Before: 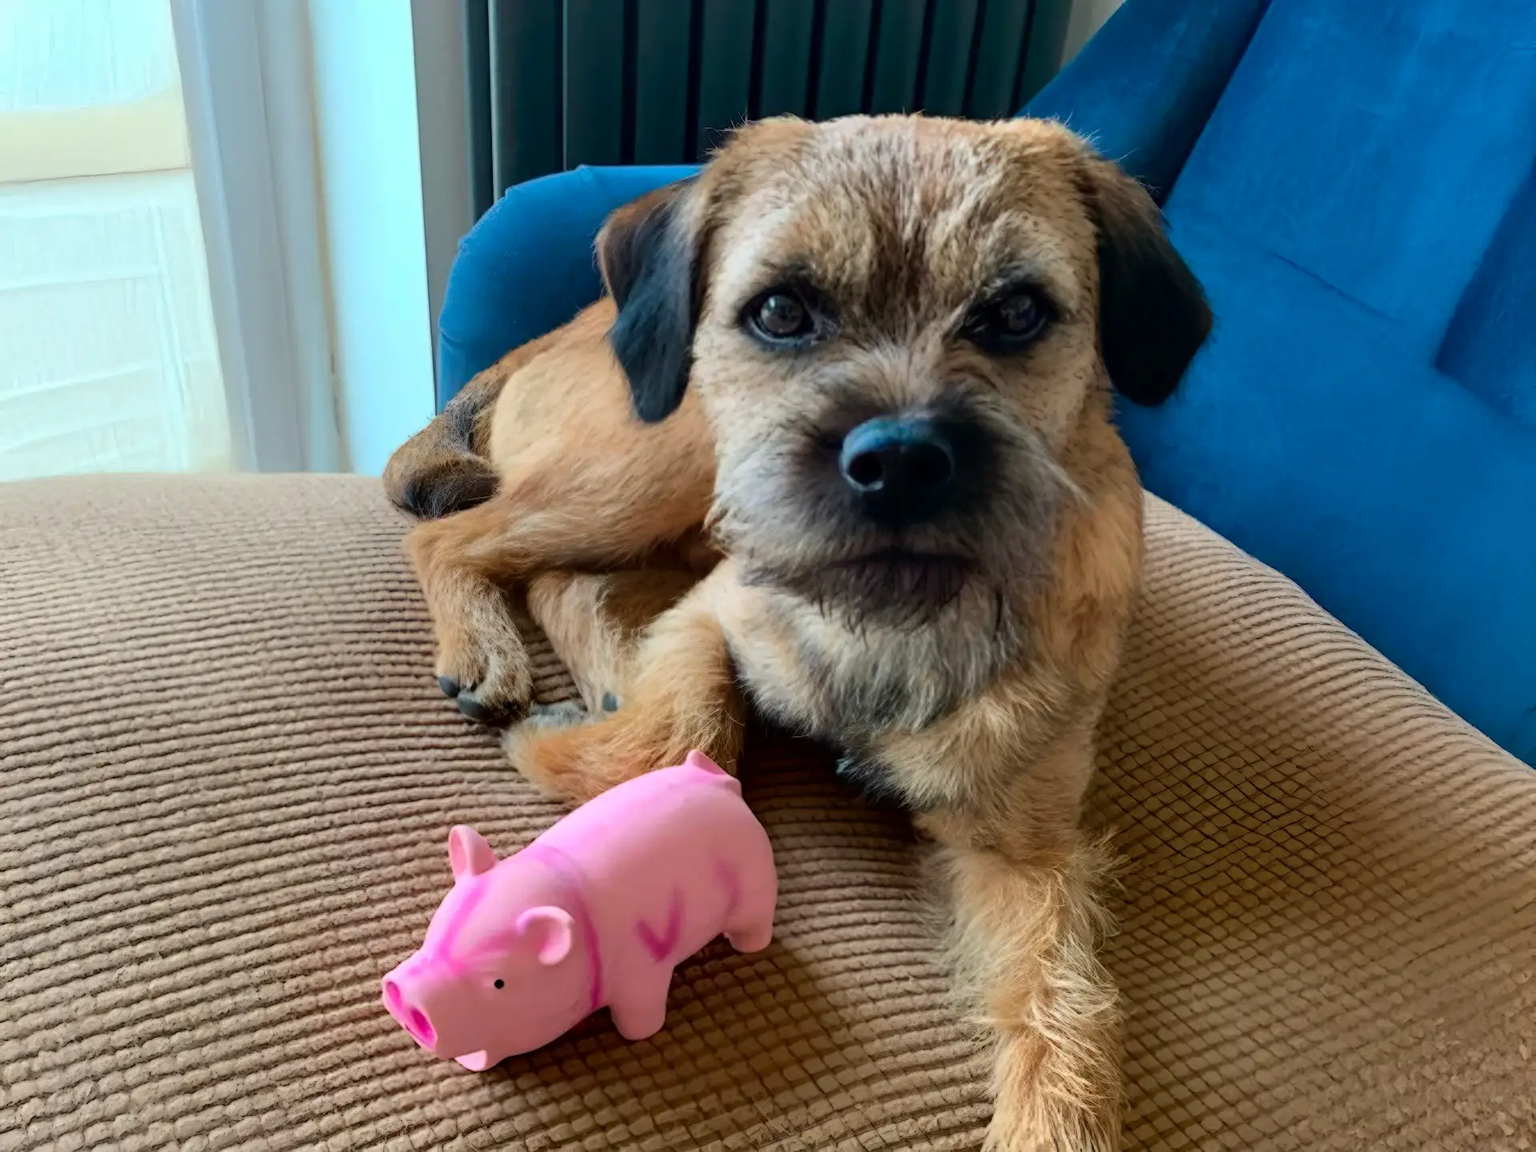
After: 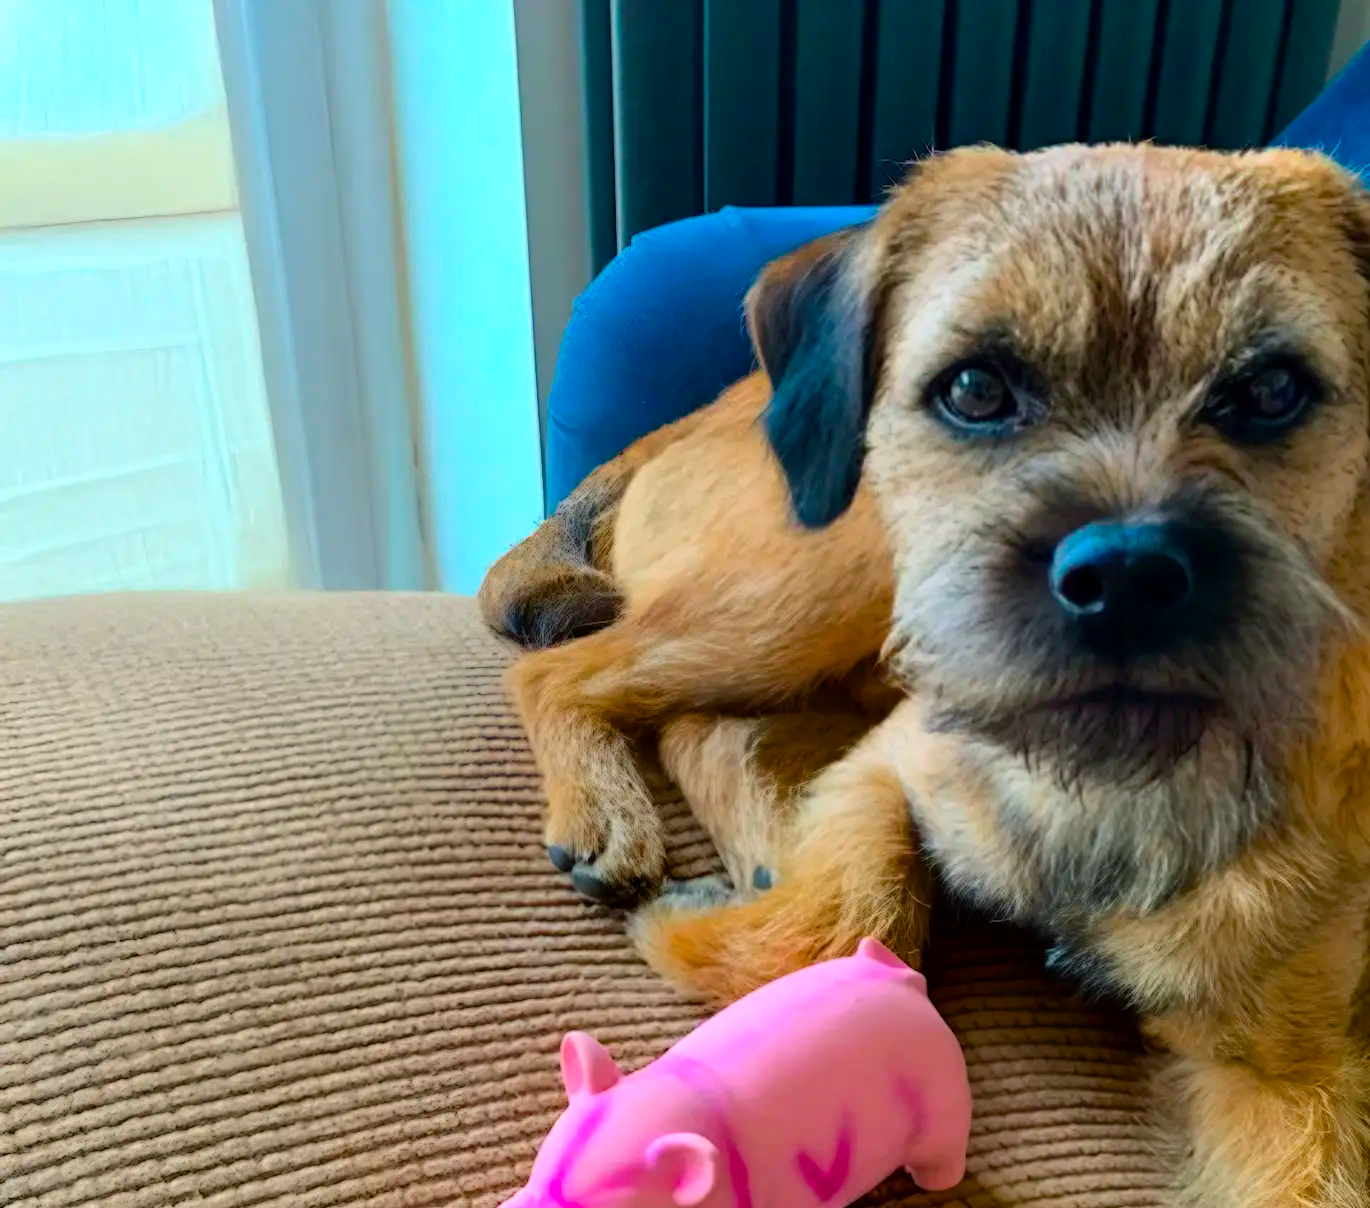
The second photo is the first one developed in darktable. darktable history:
color balance rgb: power › chroma 0.525%, power › hue 215.37°, linear chroma grading › global chroma 15.099%, perceptual saturation grading › global saturation 30.027%, global vibrance 14.54%
crop: right 28.631%, bottom 16.108%
